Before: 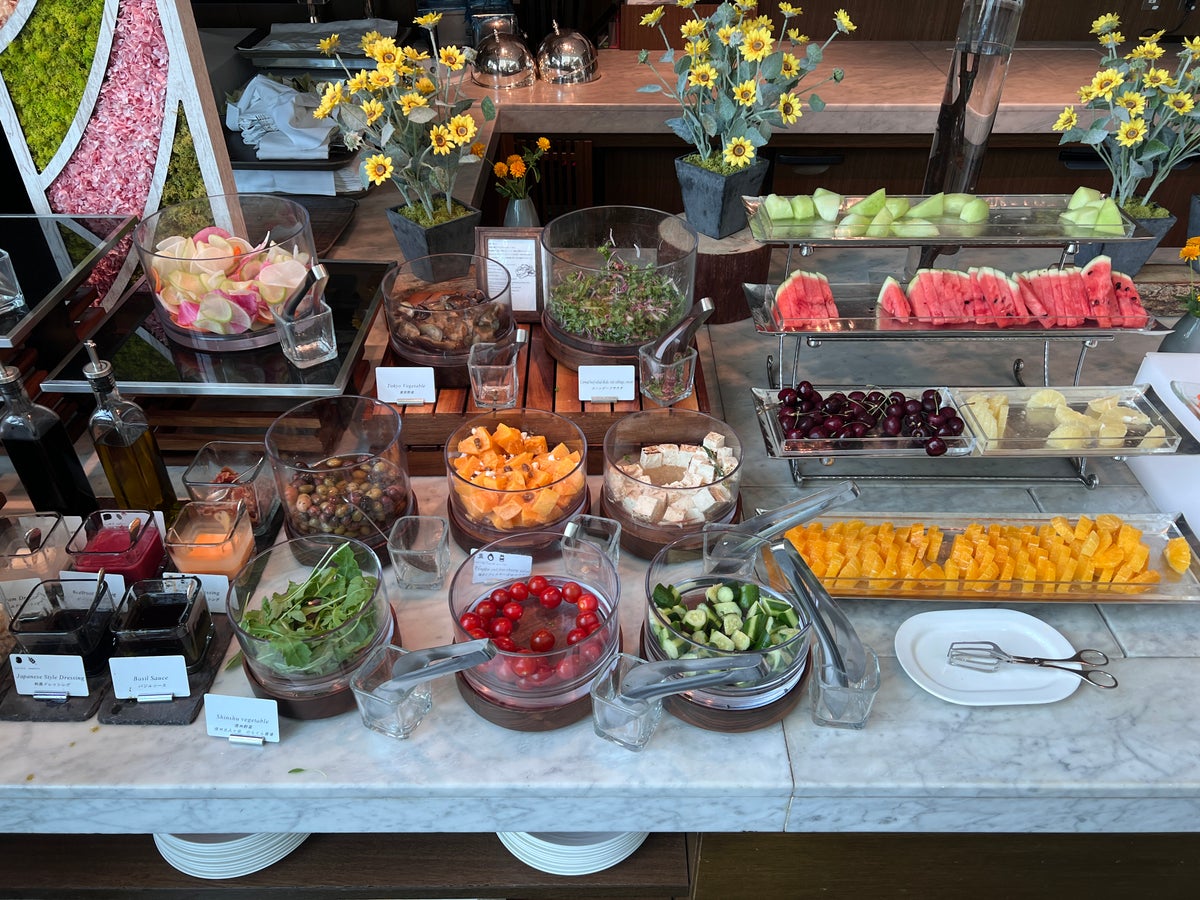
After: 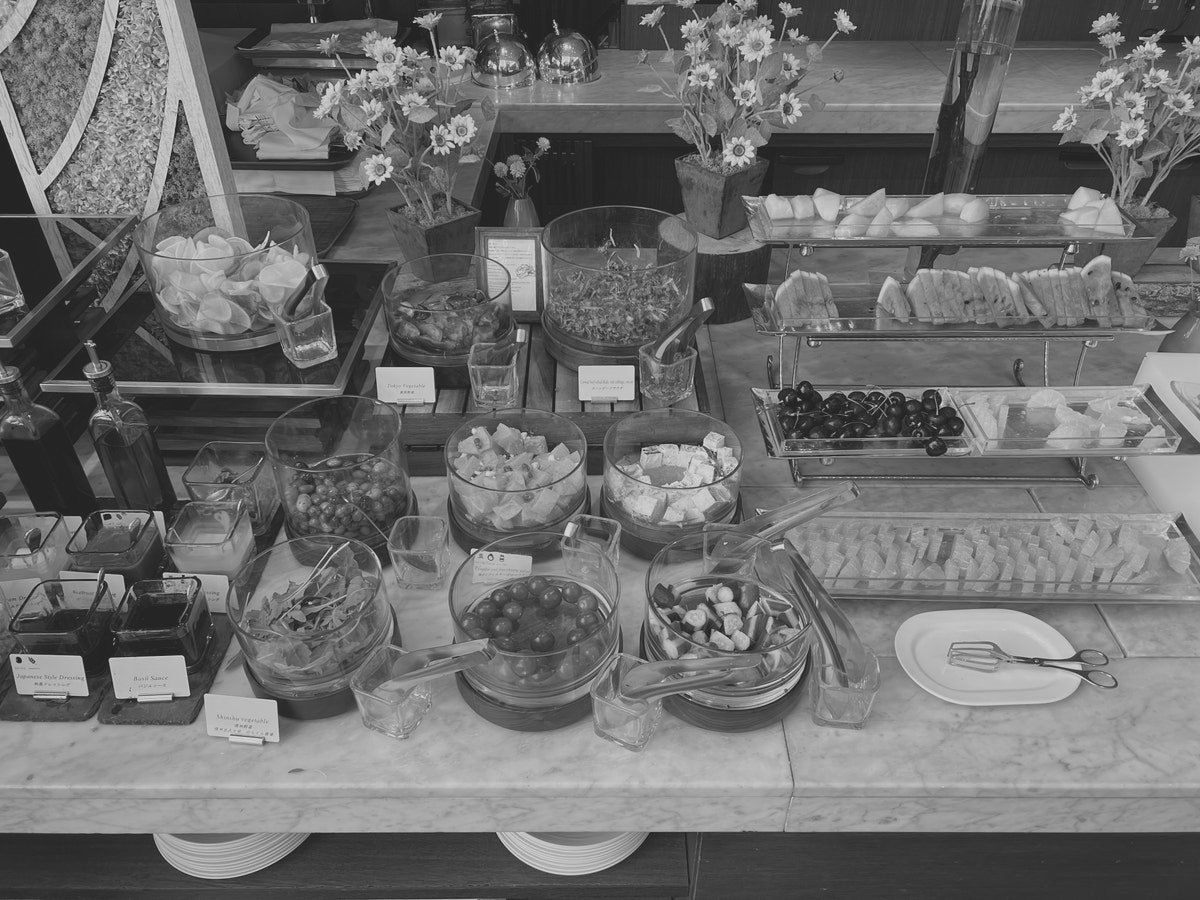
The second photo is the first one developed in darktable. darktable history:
contrast brightness saturation: contrast -0.28
color balance rgb: perceptual saturation grading › global saturation 30%, global vibrance 20%
monochrome: on, module defaults
